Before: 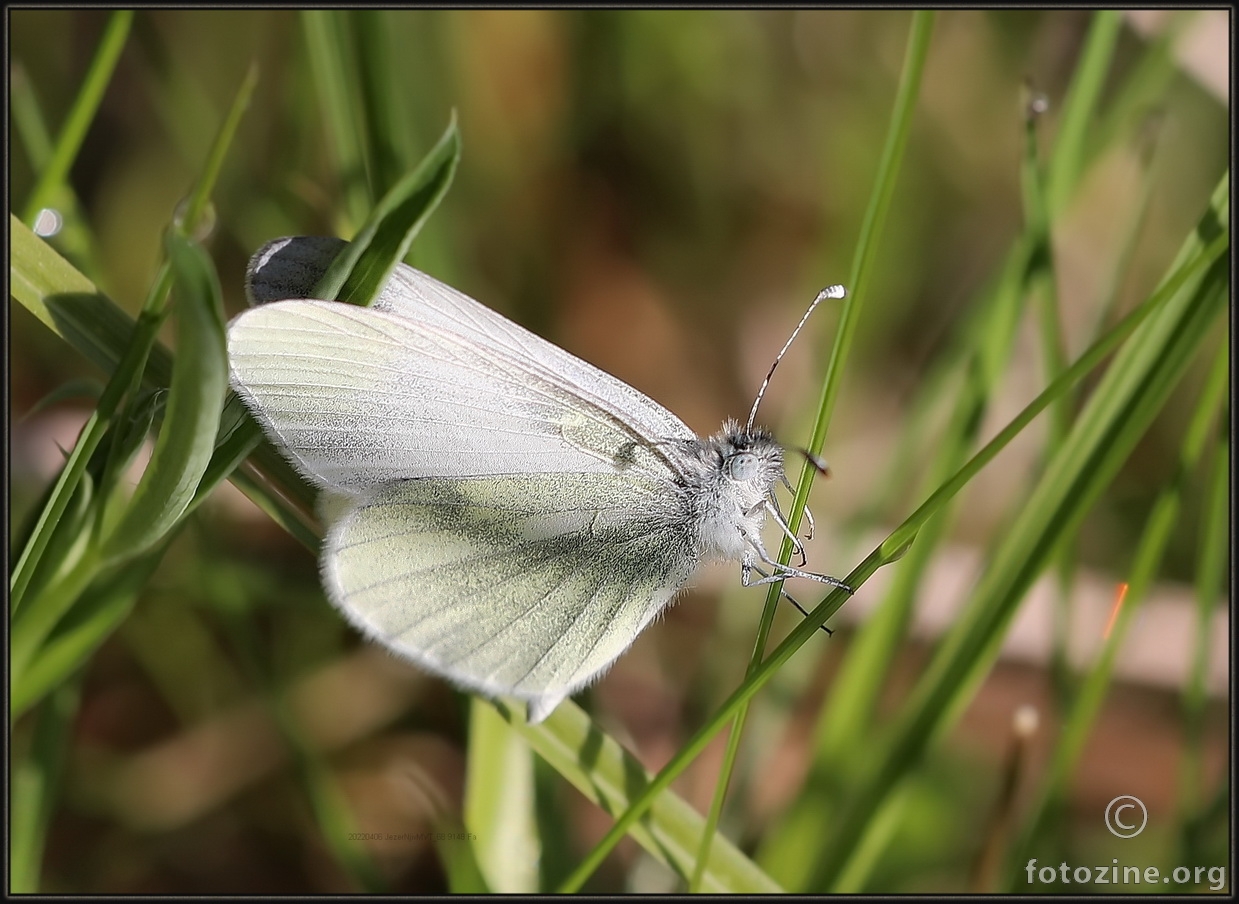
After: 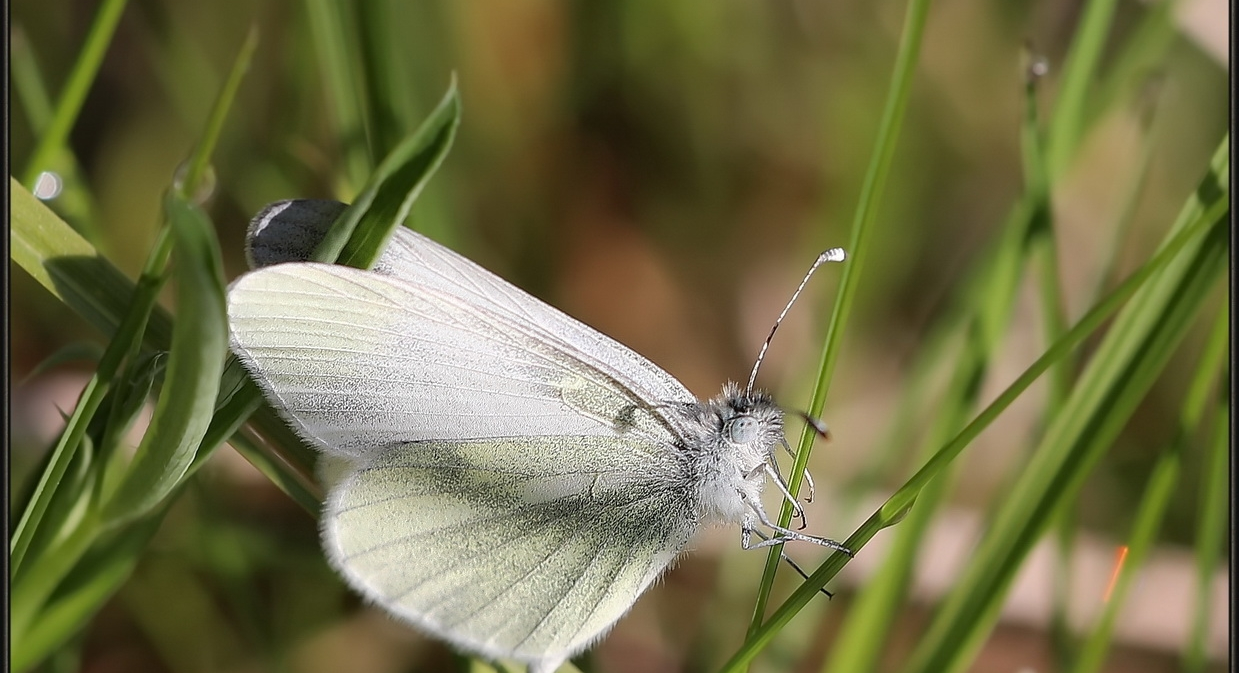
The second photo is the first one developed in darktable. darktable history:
color calibration: illuminant same as pipeline (D50), adaptation XYZ, x 0.346, y 0.358, temperature 5014.04 K
crop: top 4.181%, bottom 21.347%
